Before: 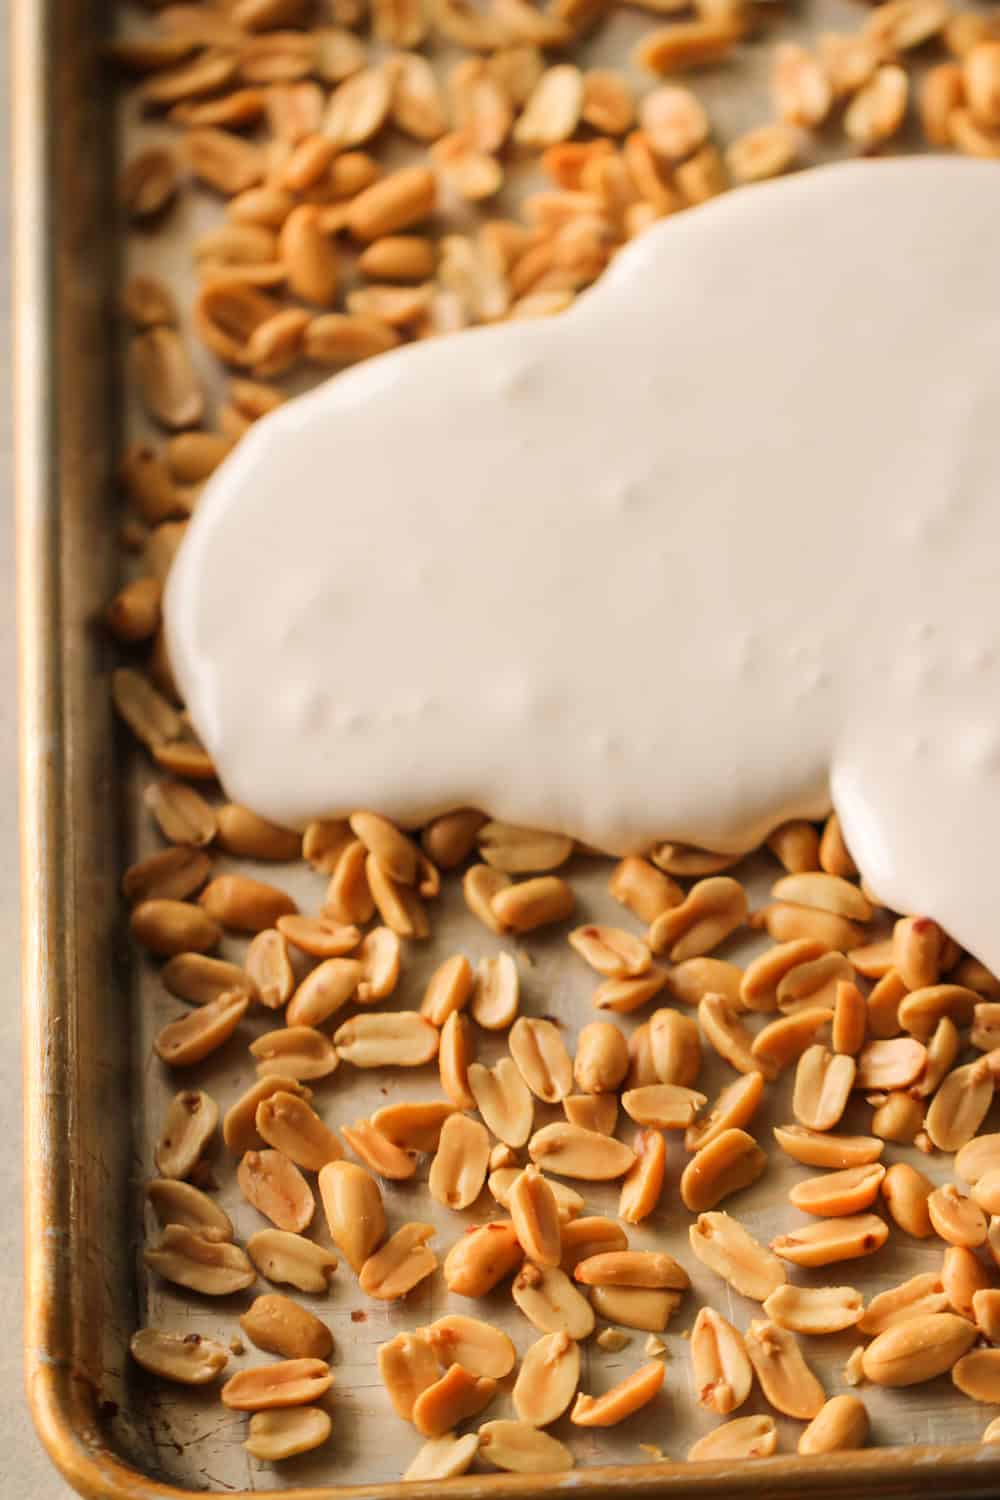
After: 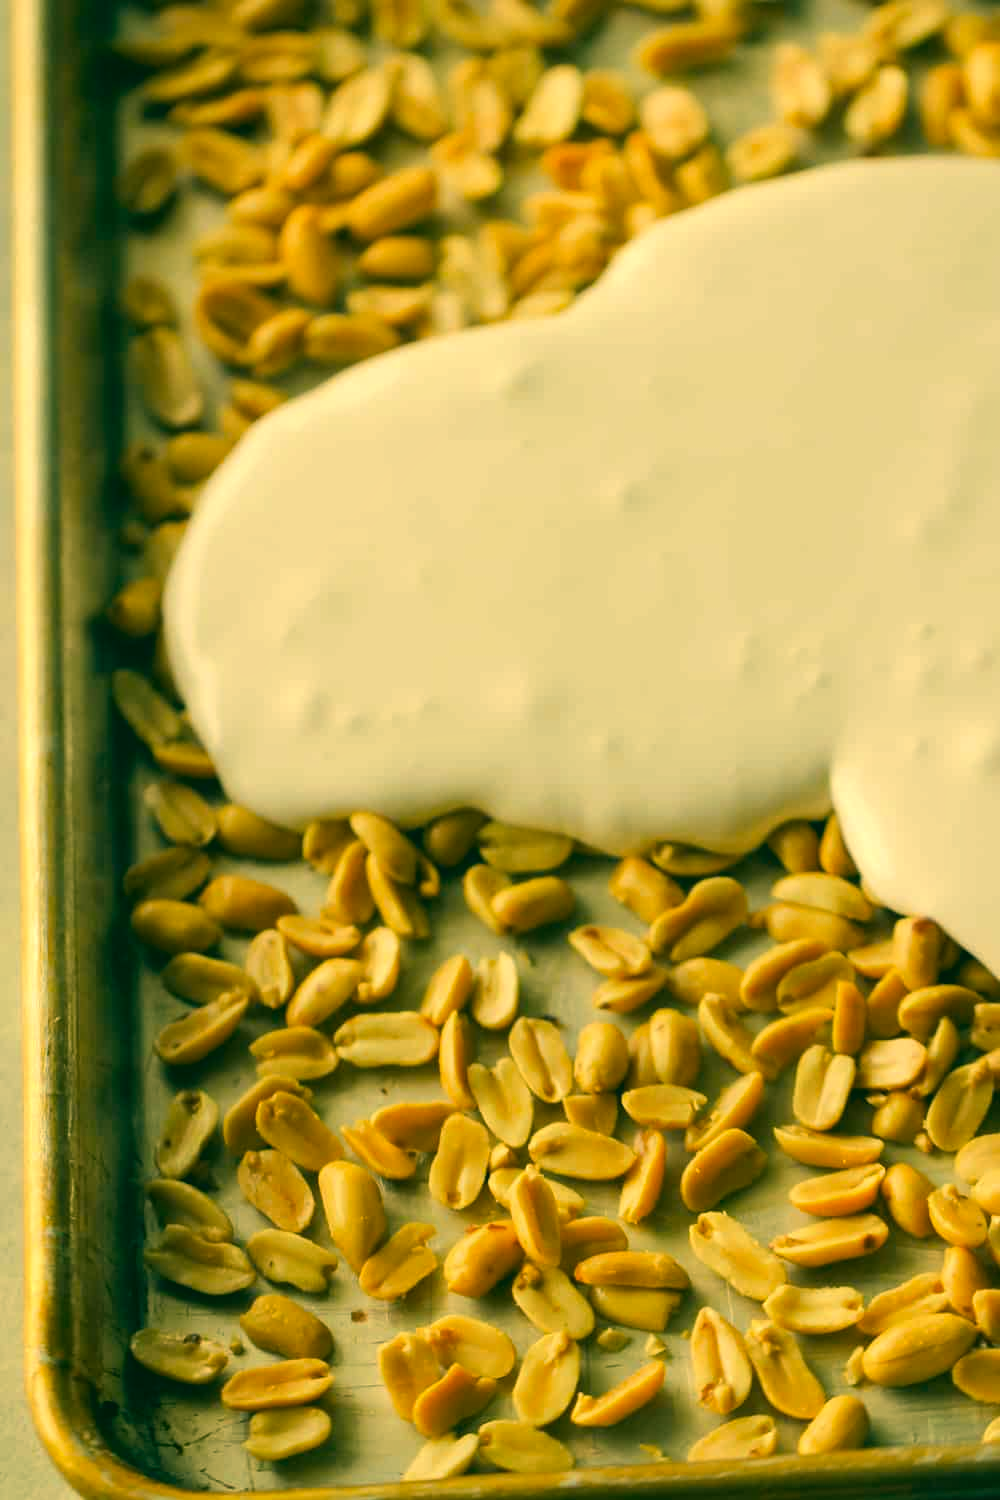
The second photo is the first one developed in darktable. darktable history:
color correction: highlights a* 2.2, highlights b* 34.35, shadows a* -36.49, shadows b* -5.66
local contrast: mode bilateral grid, contrast 10, coarseness 24, detail 115%, midtone range 0.2
